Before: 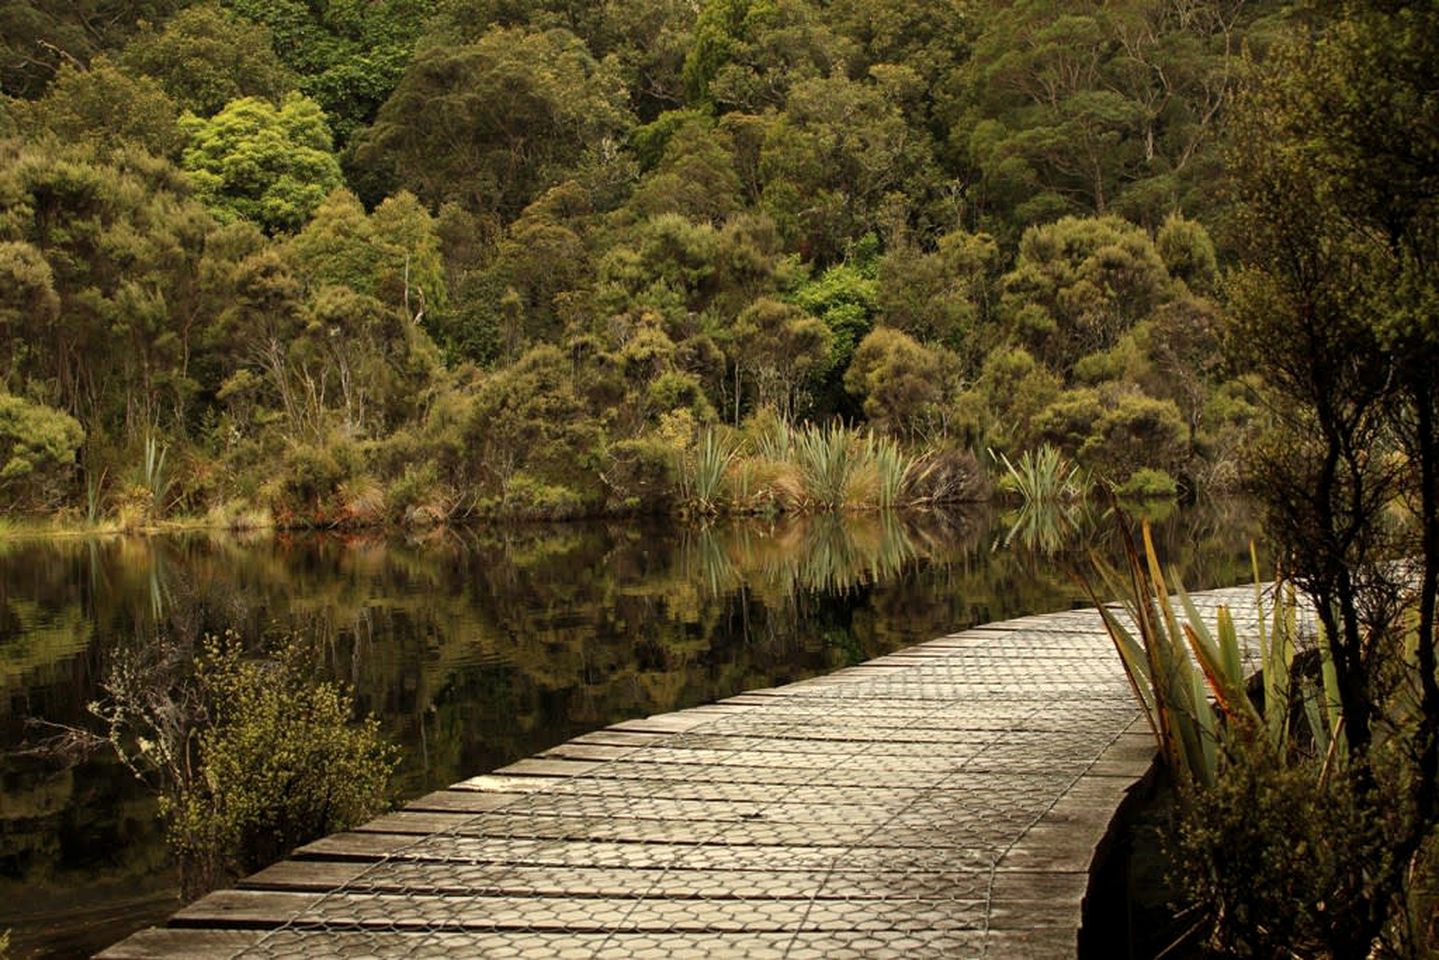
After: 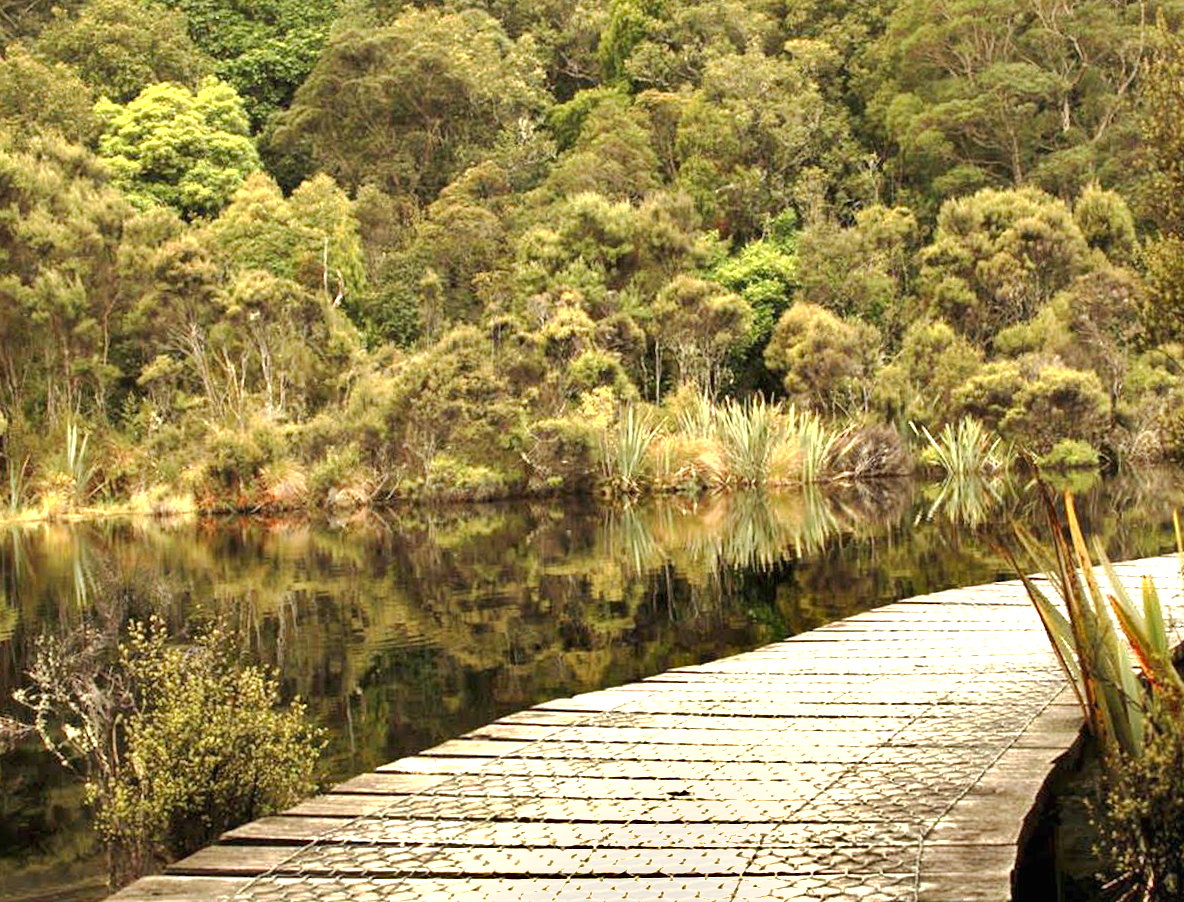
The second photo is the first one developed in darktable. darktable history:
shadows and highlights: soften with gaussian
crop and rotate: angle 0.92°, left 4.365%, top 1.205%, right 11.367%, bottom 2.533%
base curve: curves: ch0 [(0, 0) (0.262, 0.32) (0.722, 0.705) (1, 1)], preserve colors none
exposure: black level correction 0, exposure 1.603 EV, compensate highlight preservation false
